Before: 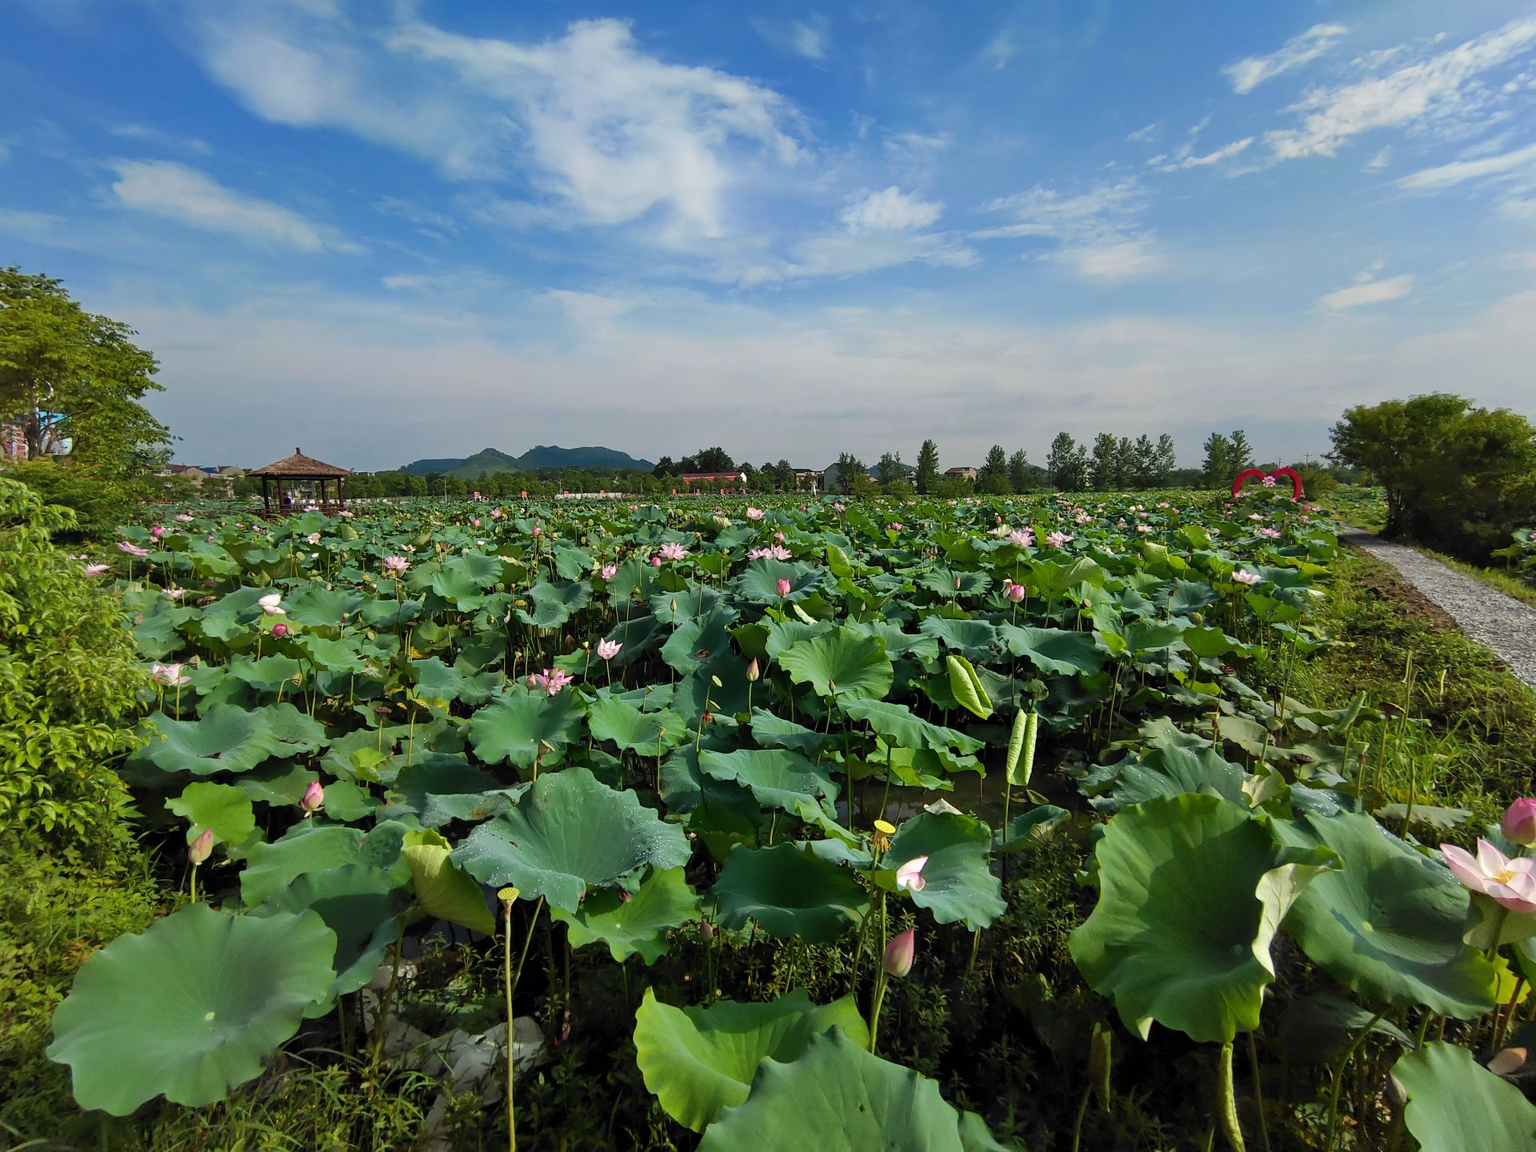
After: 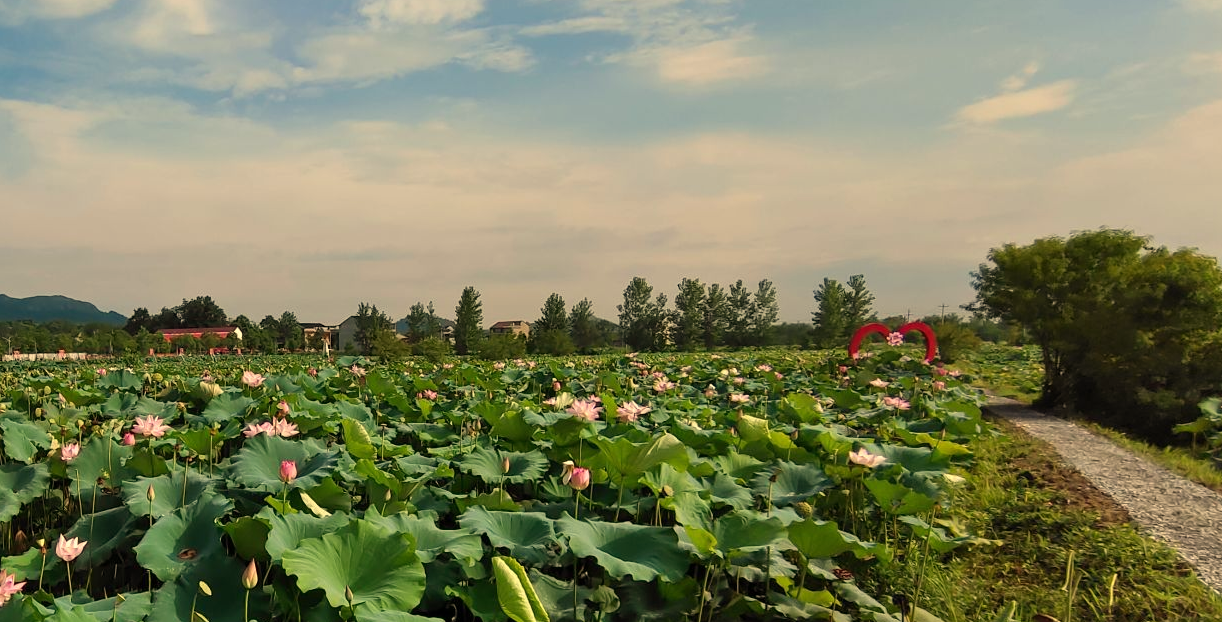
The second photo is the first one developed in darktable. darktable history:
crop: left 36.005%, top 18.293%, right 0.31%, bottom 38.444%
white balance: red 1.138, green 0.996, blue 0.812
